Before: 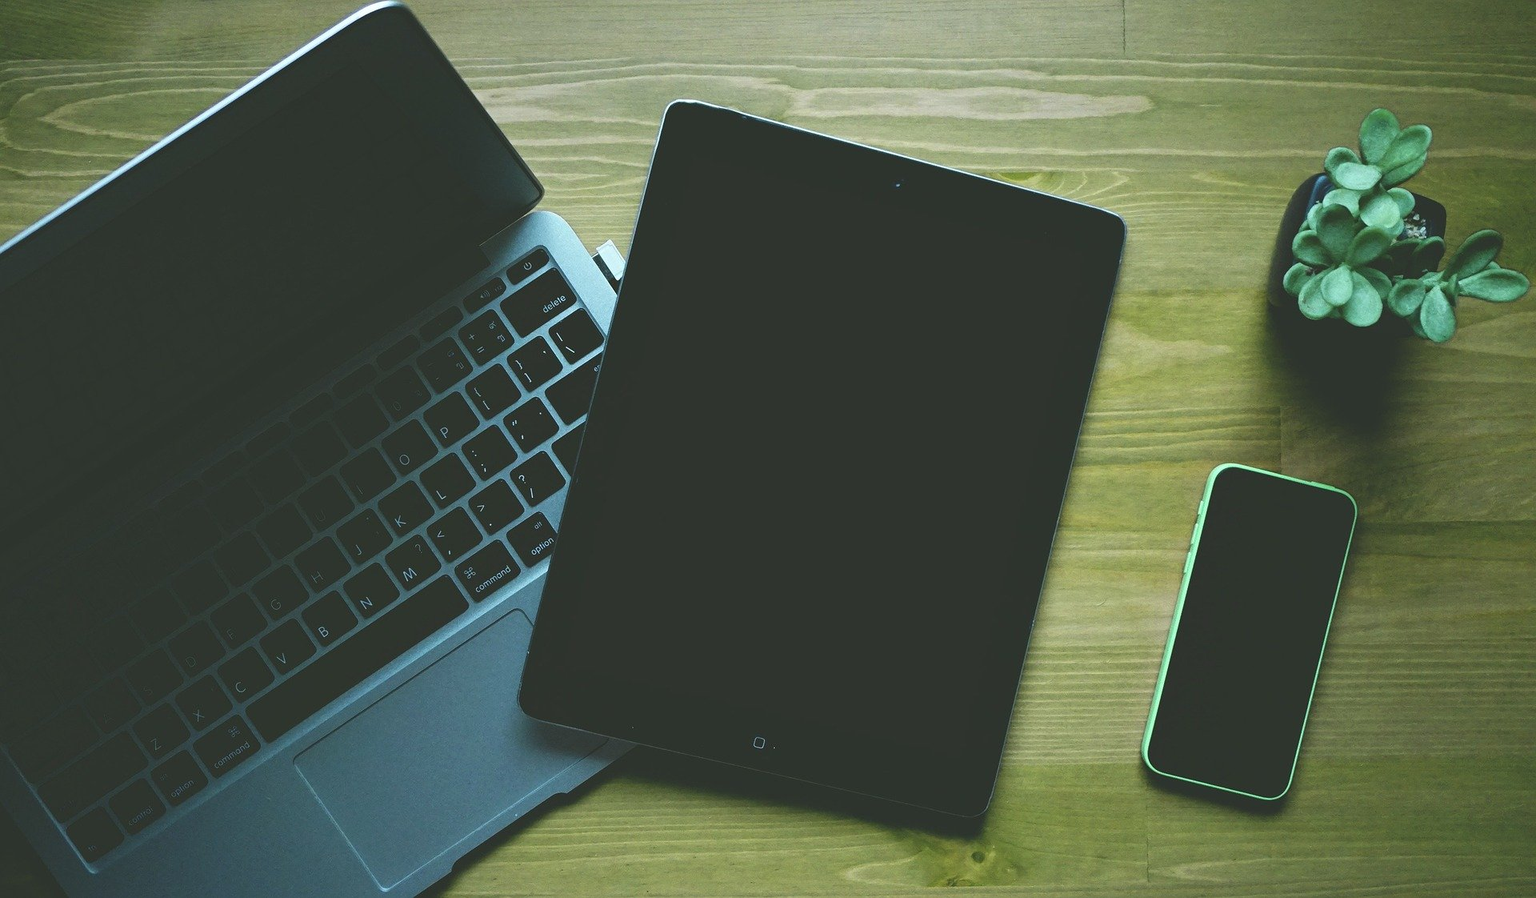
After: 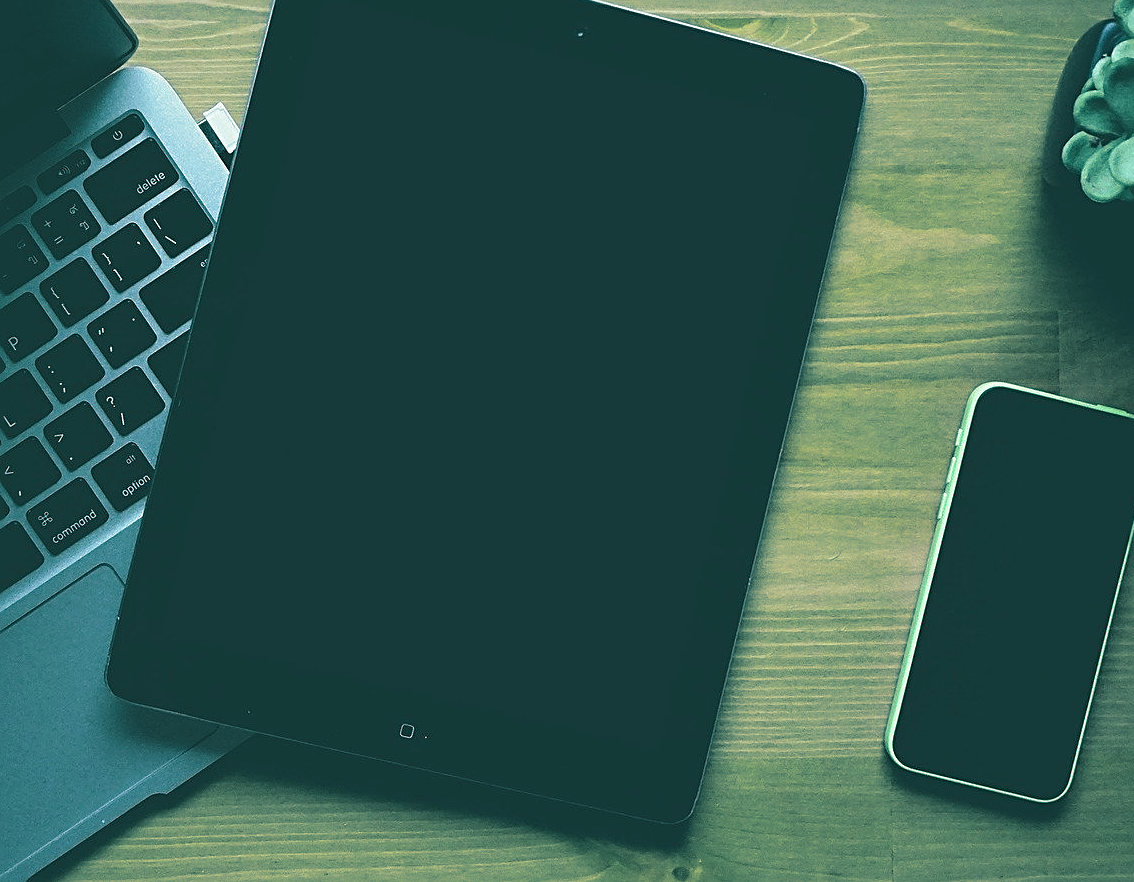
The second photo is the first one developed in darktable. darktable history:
split-toning: shadows › hue 186.43°, highlights › hue 49.29°, compress 30.29%
crop and rotate: left 28.256%, top 17.734%, right 12.656%, bottom 3.573%
sharpen: on, module defaults
